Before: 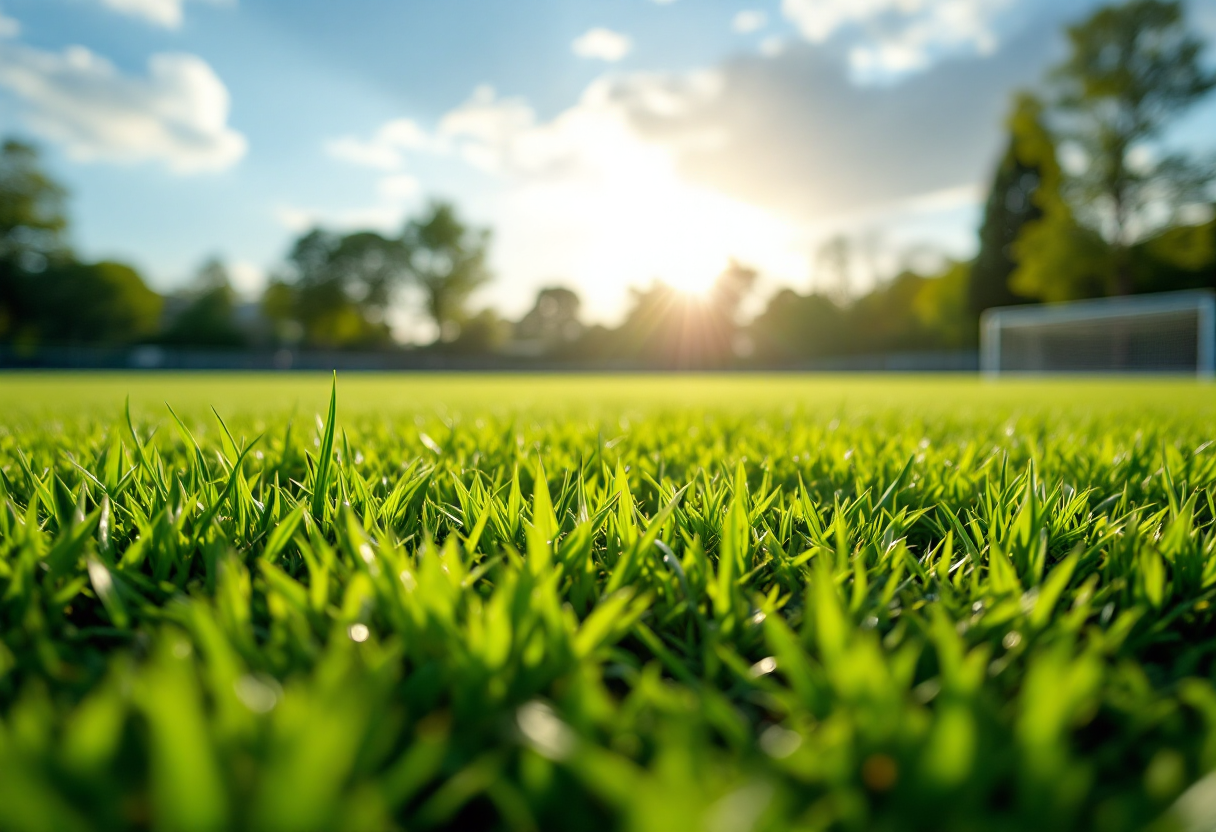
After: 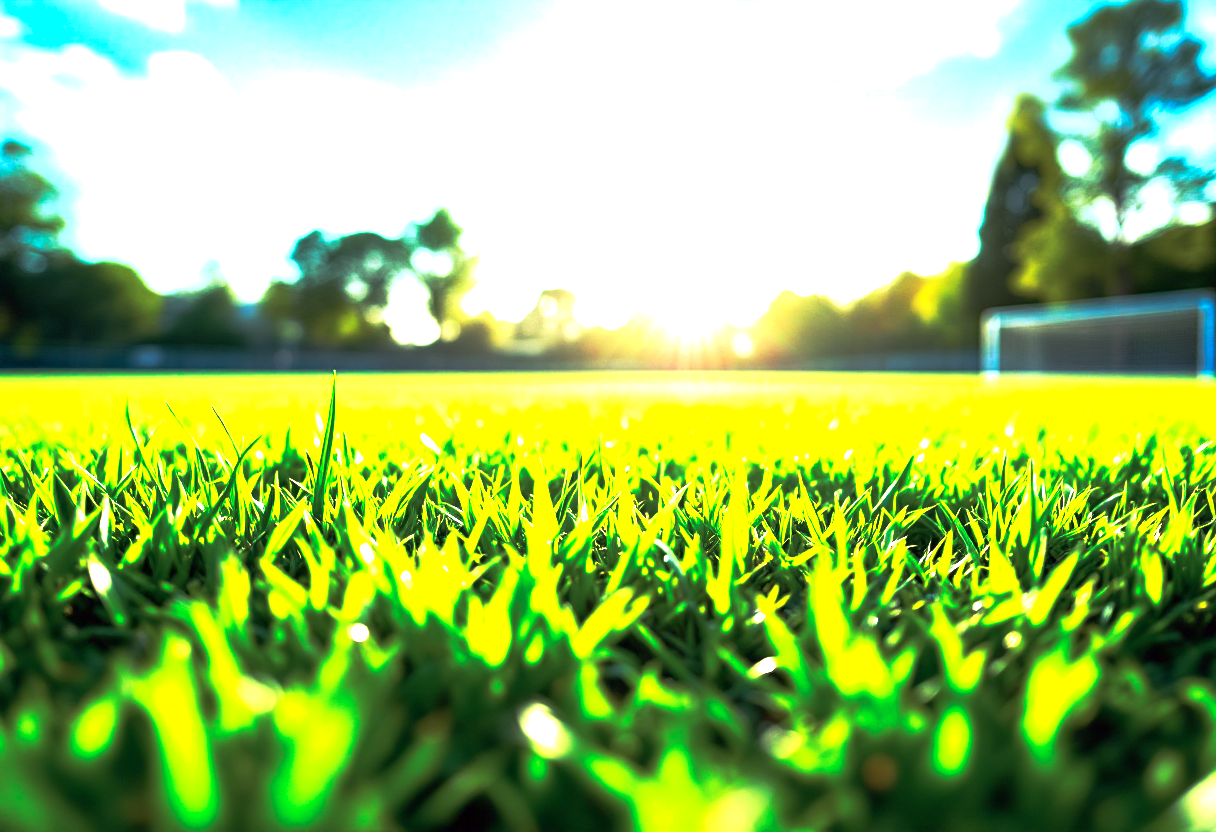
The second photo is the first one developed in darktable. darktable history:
base curve: curves: ch0 [(0, 0) (0.564, 0.291) (0.802, 0.731) (1, 1)], preserve colors none
exposure: exposure 1.991 EV, compensate exposure bias true, compensate highlight preservation false
color correction: highlights a* -2.4, highlights b* -18.52
